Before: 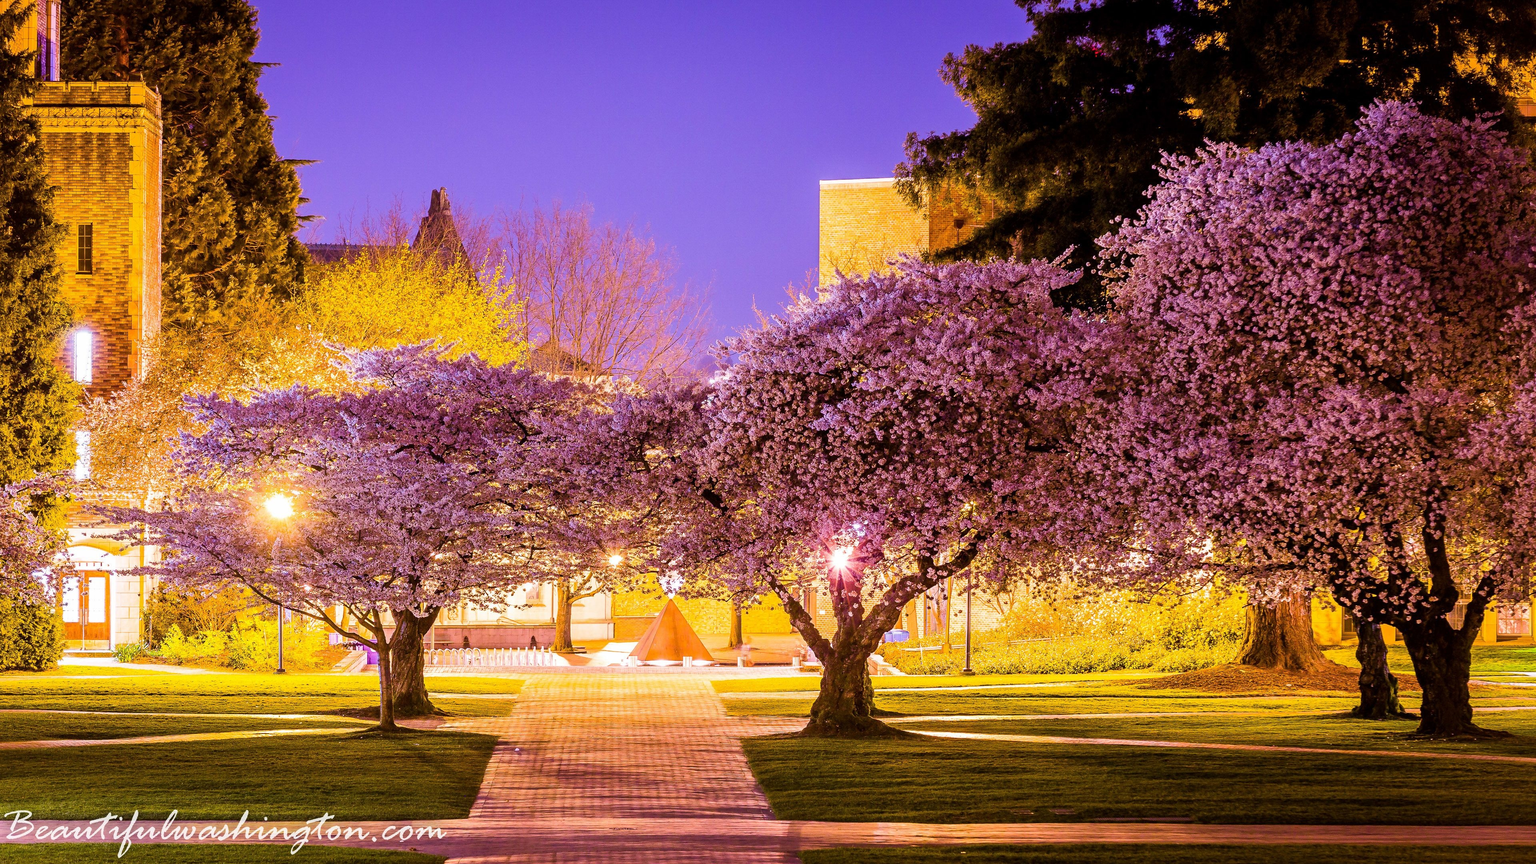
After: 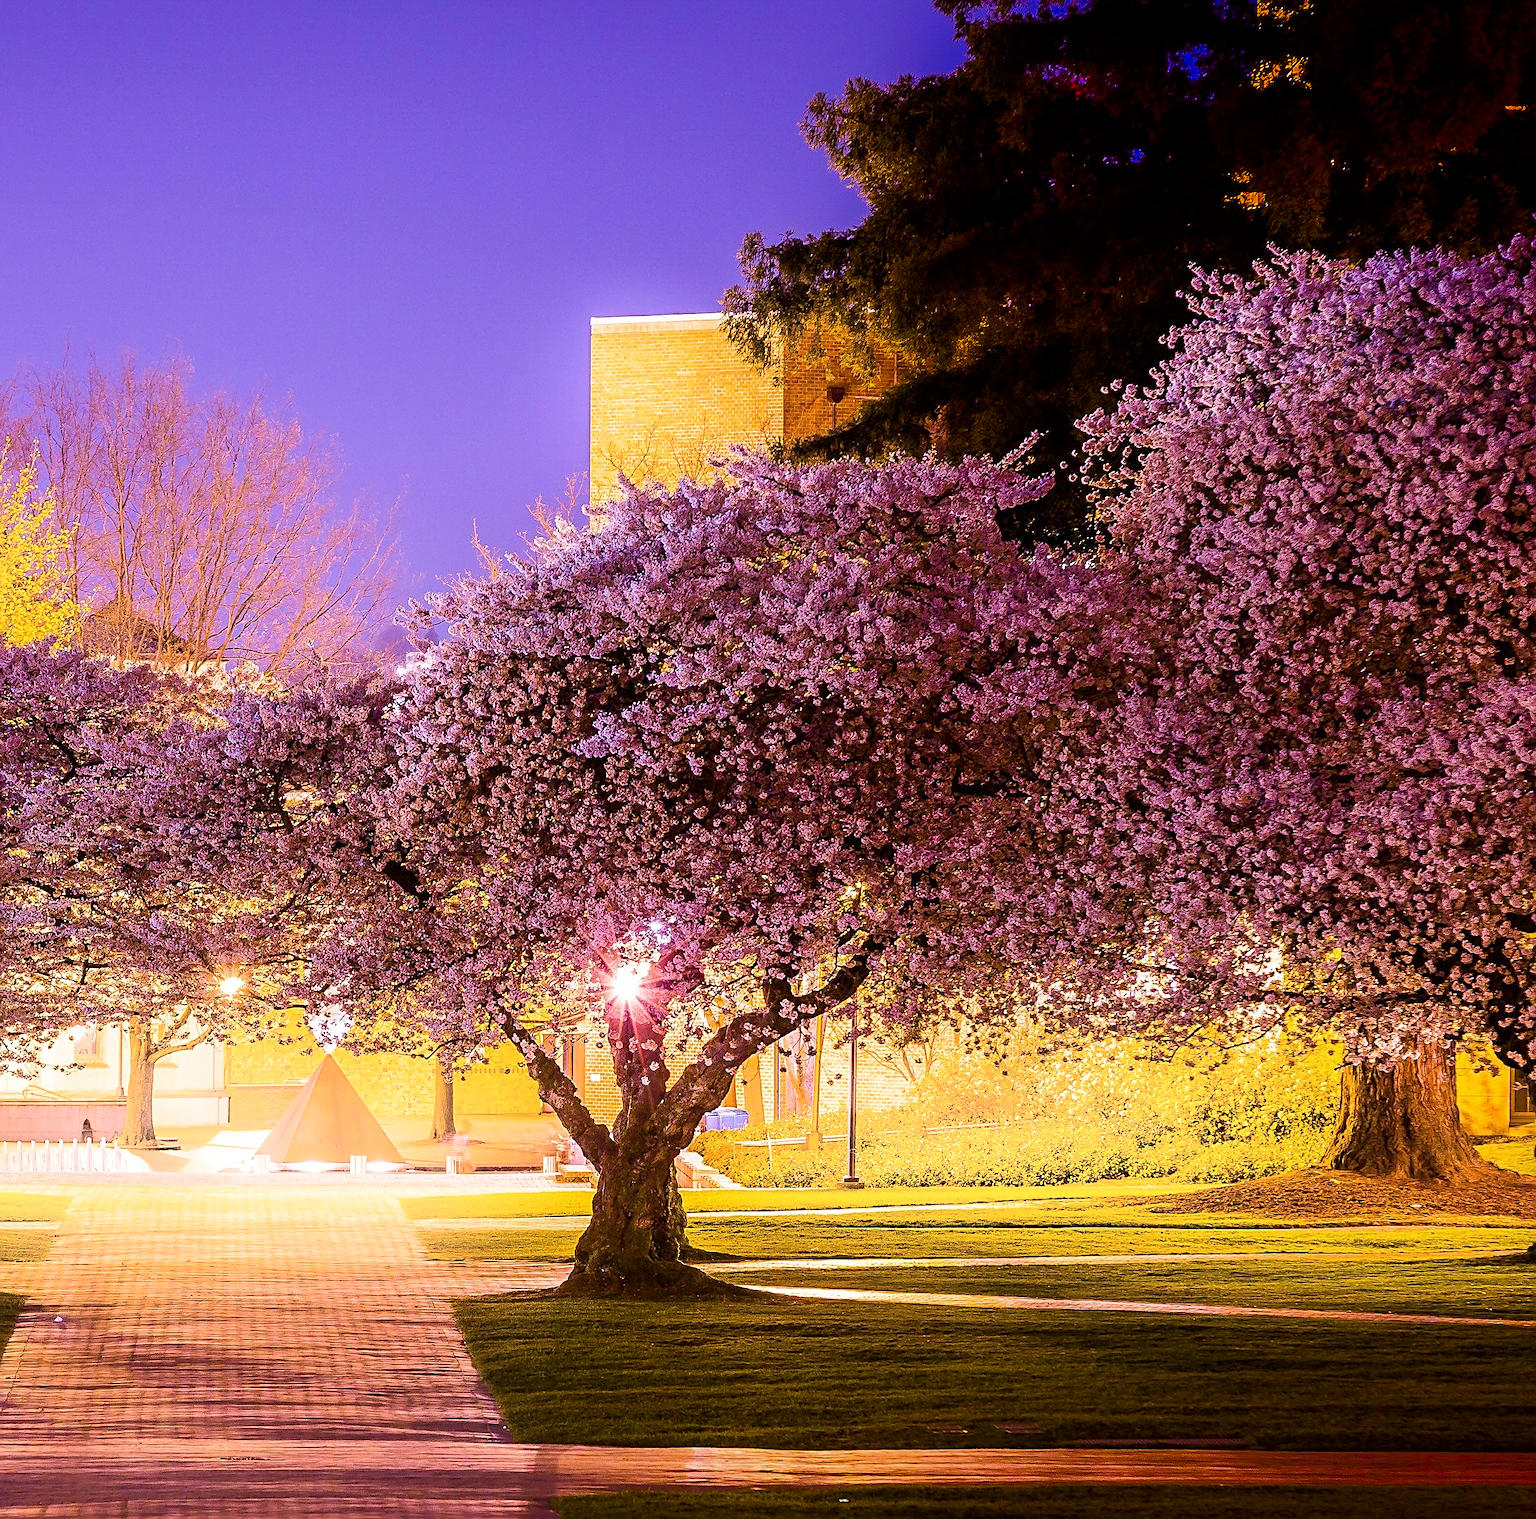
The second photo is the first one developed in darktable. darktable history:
shadows and highlights: shadows -55.34, highlights 85.62, highlights color adjustment 0.025%, soften with gaussian
crop: left 31.521%, top 0.008%, right 11.635%
sharpen: on, module defaults
